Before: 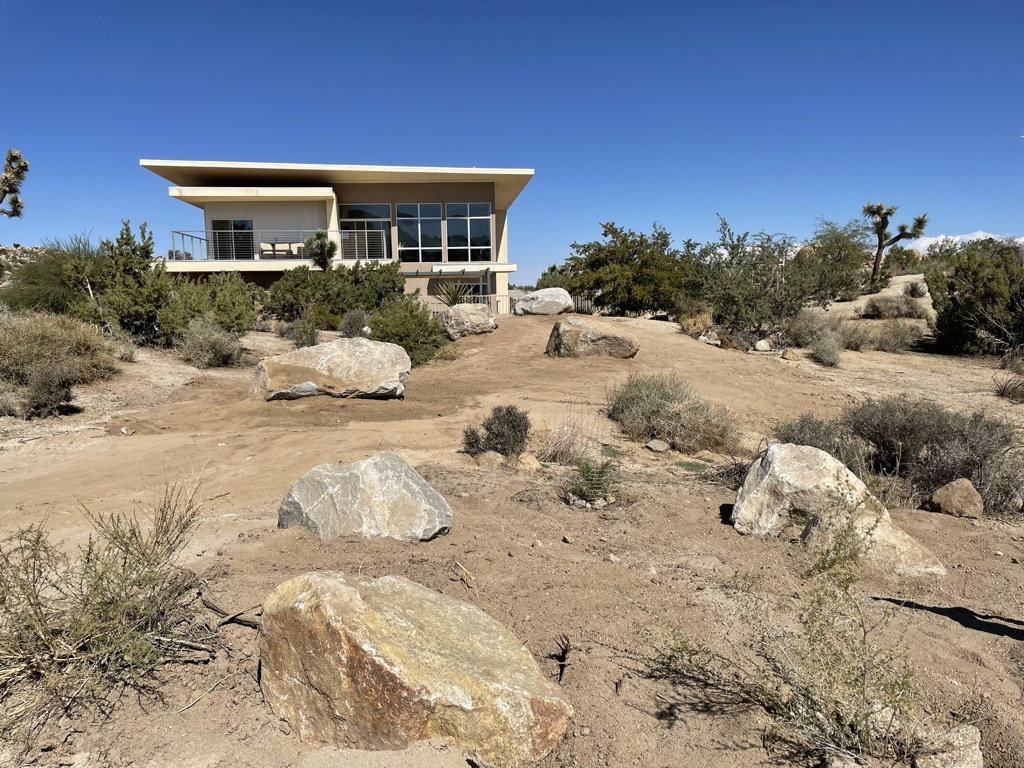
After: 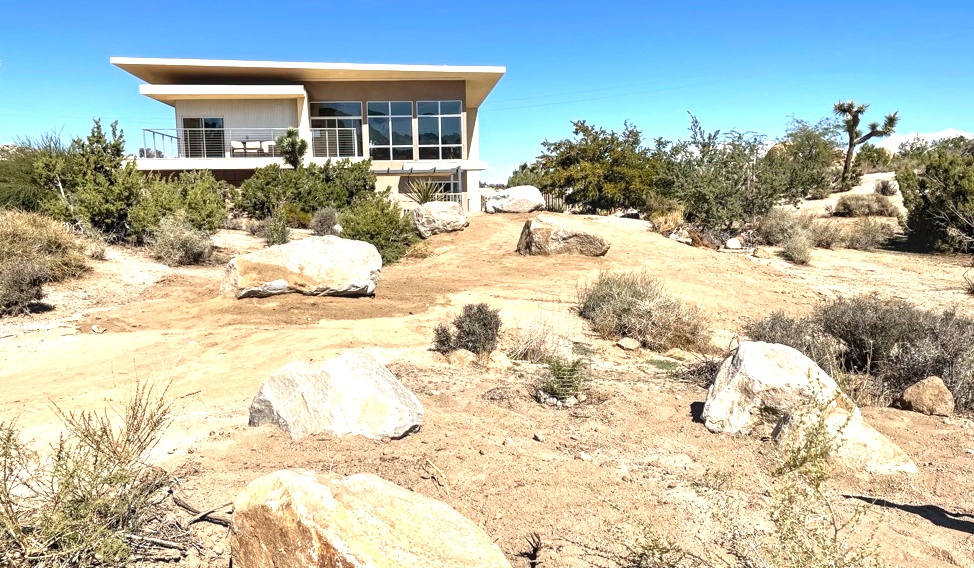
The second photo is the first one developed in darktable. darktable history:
crop and rotate: left 2.892%, top 13.322%, right 1.934%, bottom 12.663%
exposure: black level correction 0, exposure 1.095 EV, compensate highlight preservation false
local contrast: on, module defaults
